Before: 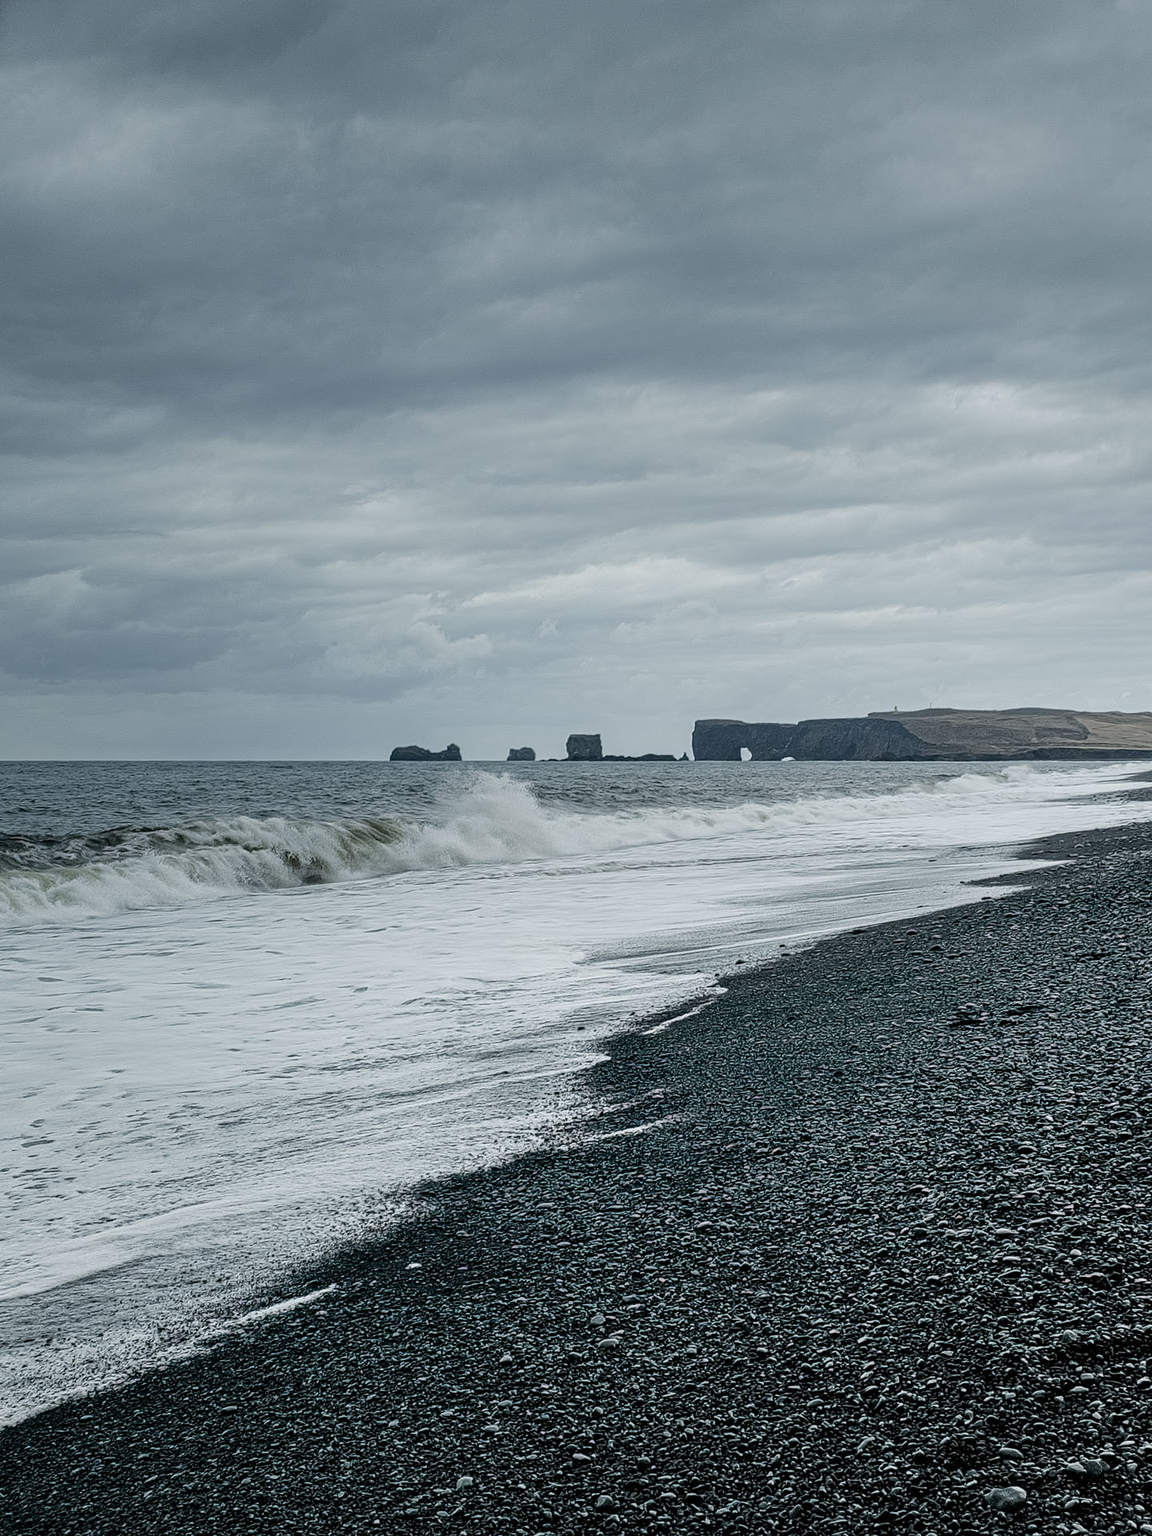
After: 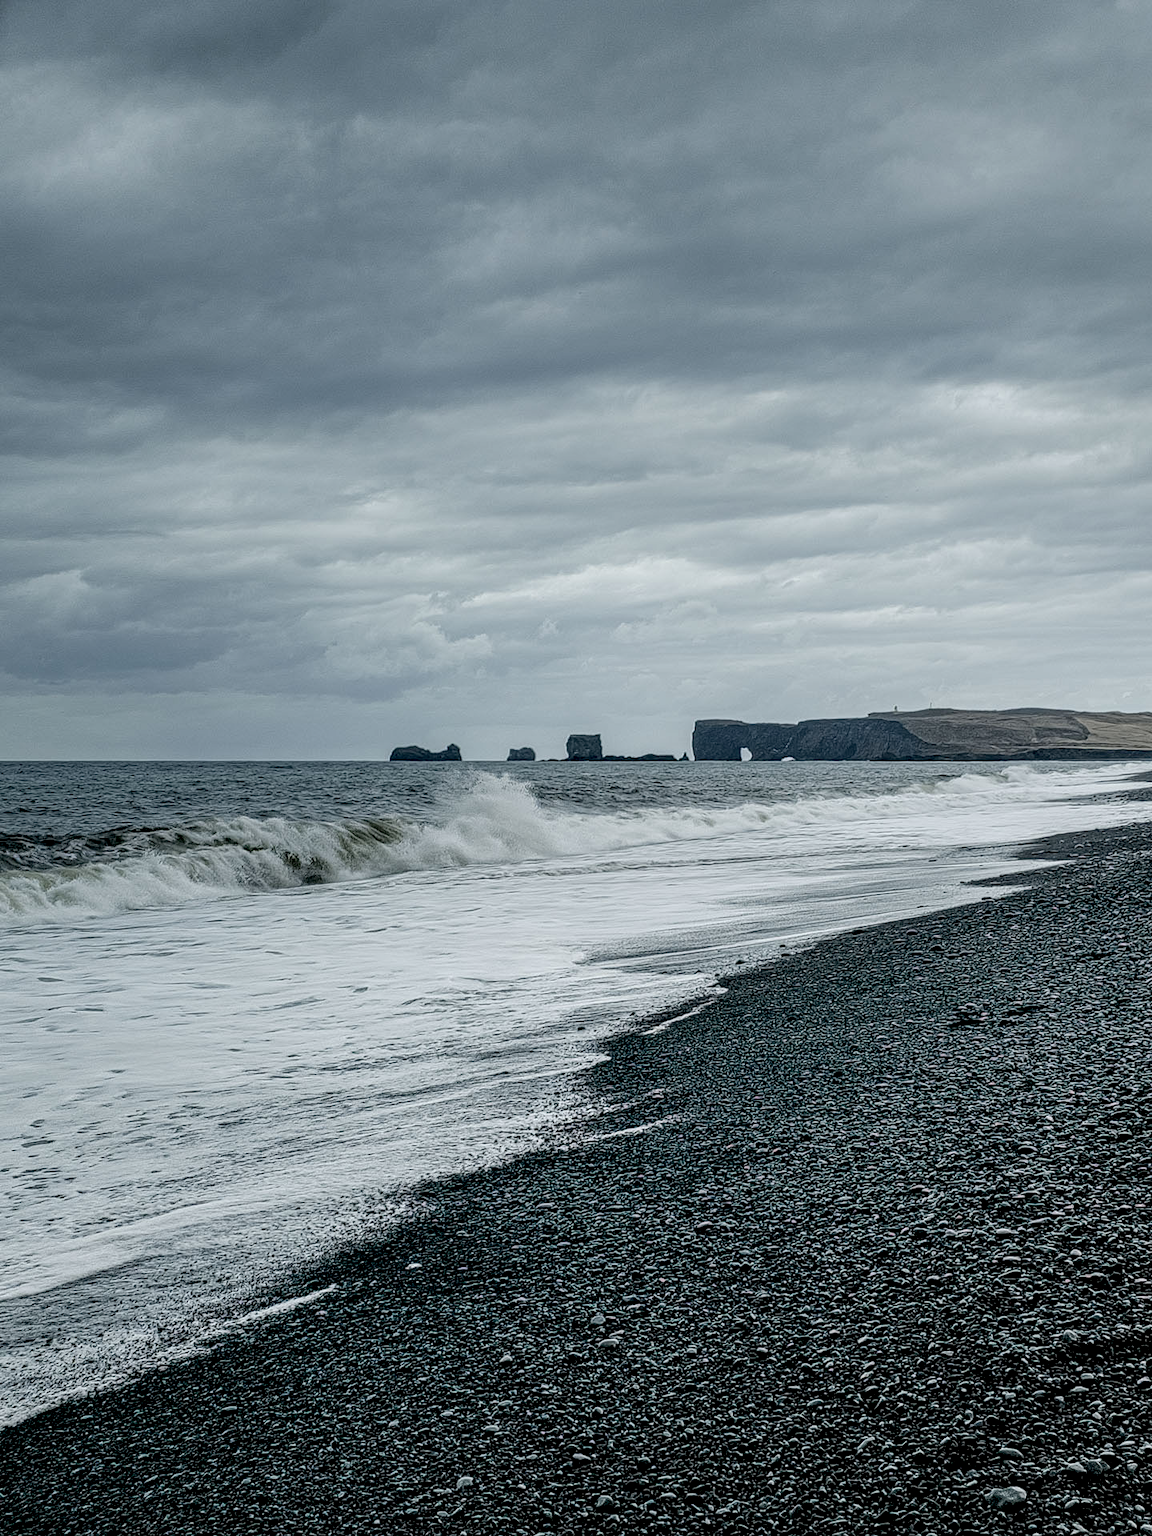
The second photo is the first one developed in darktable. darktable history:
exposure: black level correction 0.01, exposure 0.015 EV, compensate highlight preservation false
local contrast: detail 130%
